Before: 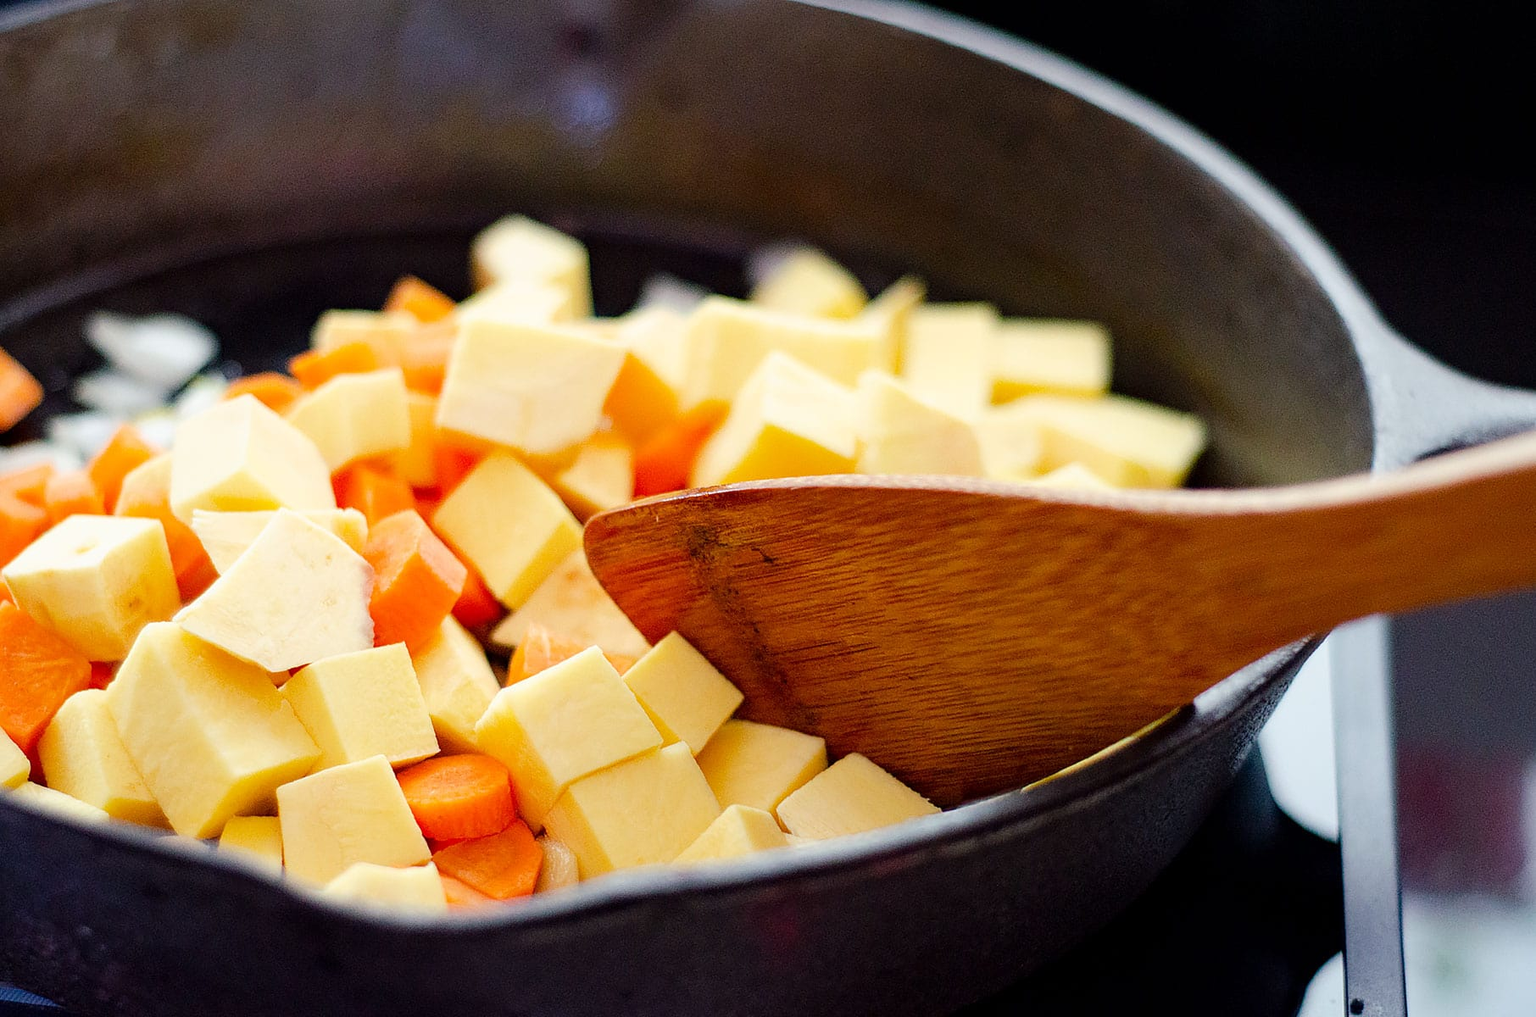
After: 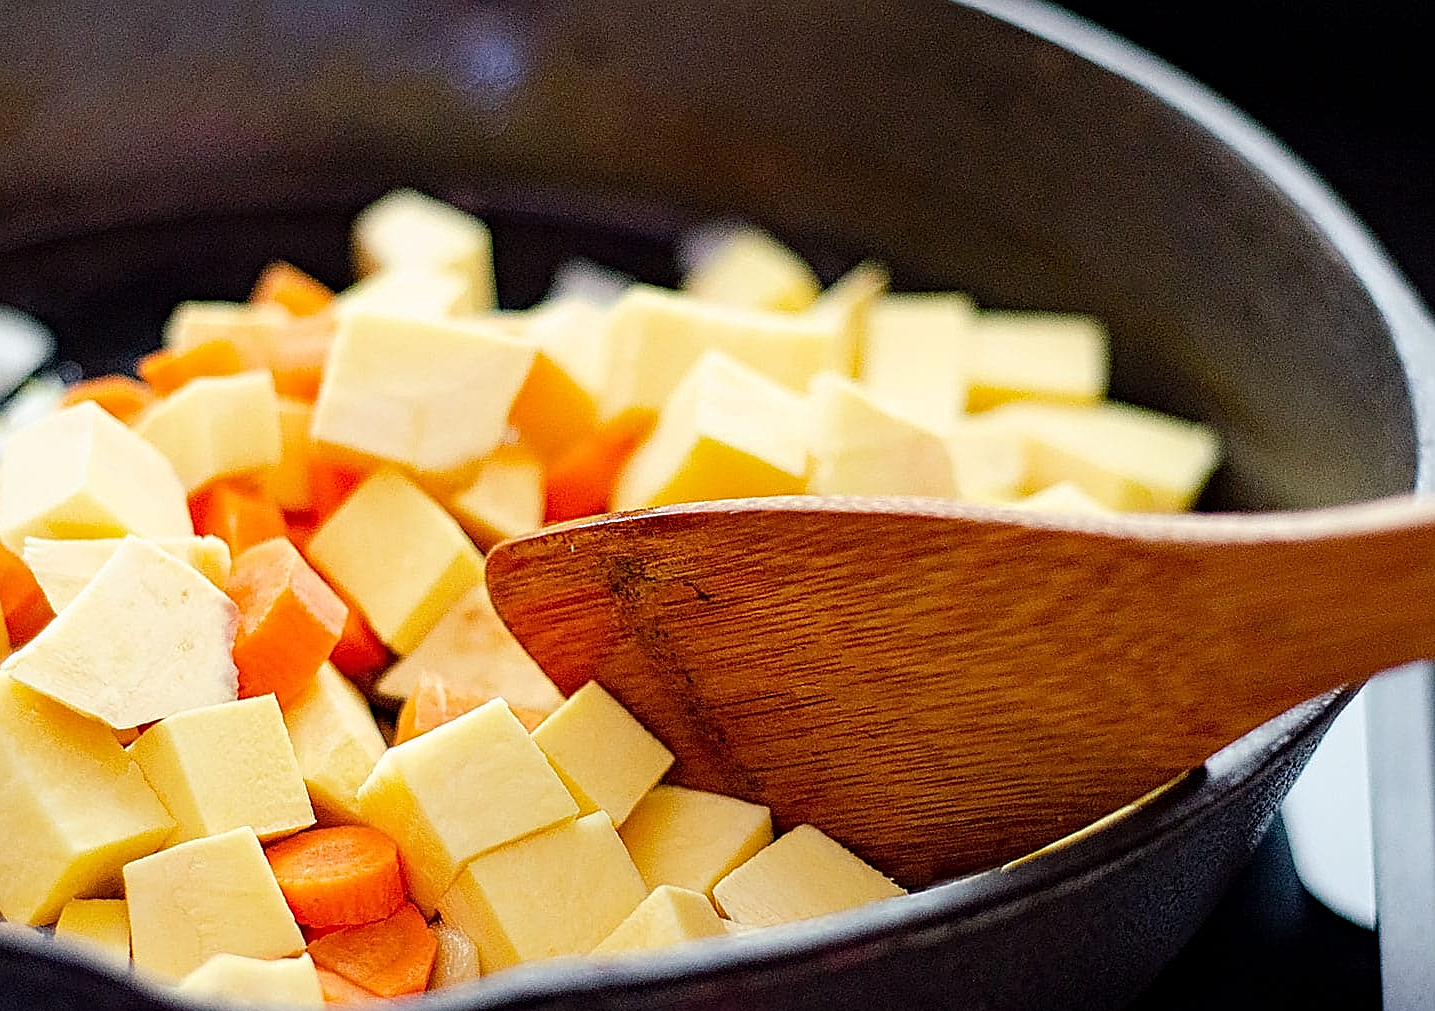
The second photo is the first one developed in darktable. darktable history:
crop: left 11.225%, top 5.381%, right 9.565%, bottom 10.314%
sharpen: on, module defaults
contrast equalizer: y [[0.5, 0.5, 0.5, 0.539, 0.64, 0.611], [0.5 ×6], [0.5 ×6], [0 ×6], [0 ×6]]
